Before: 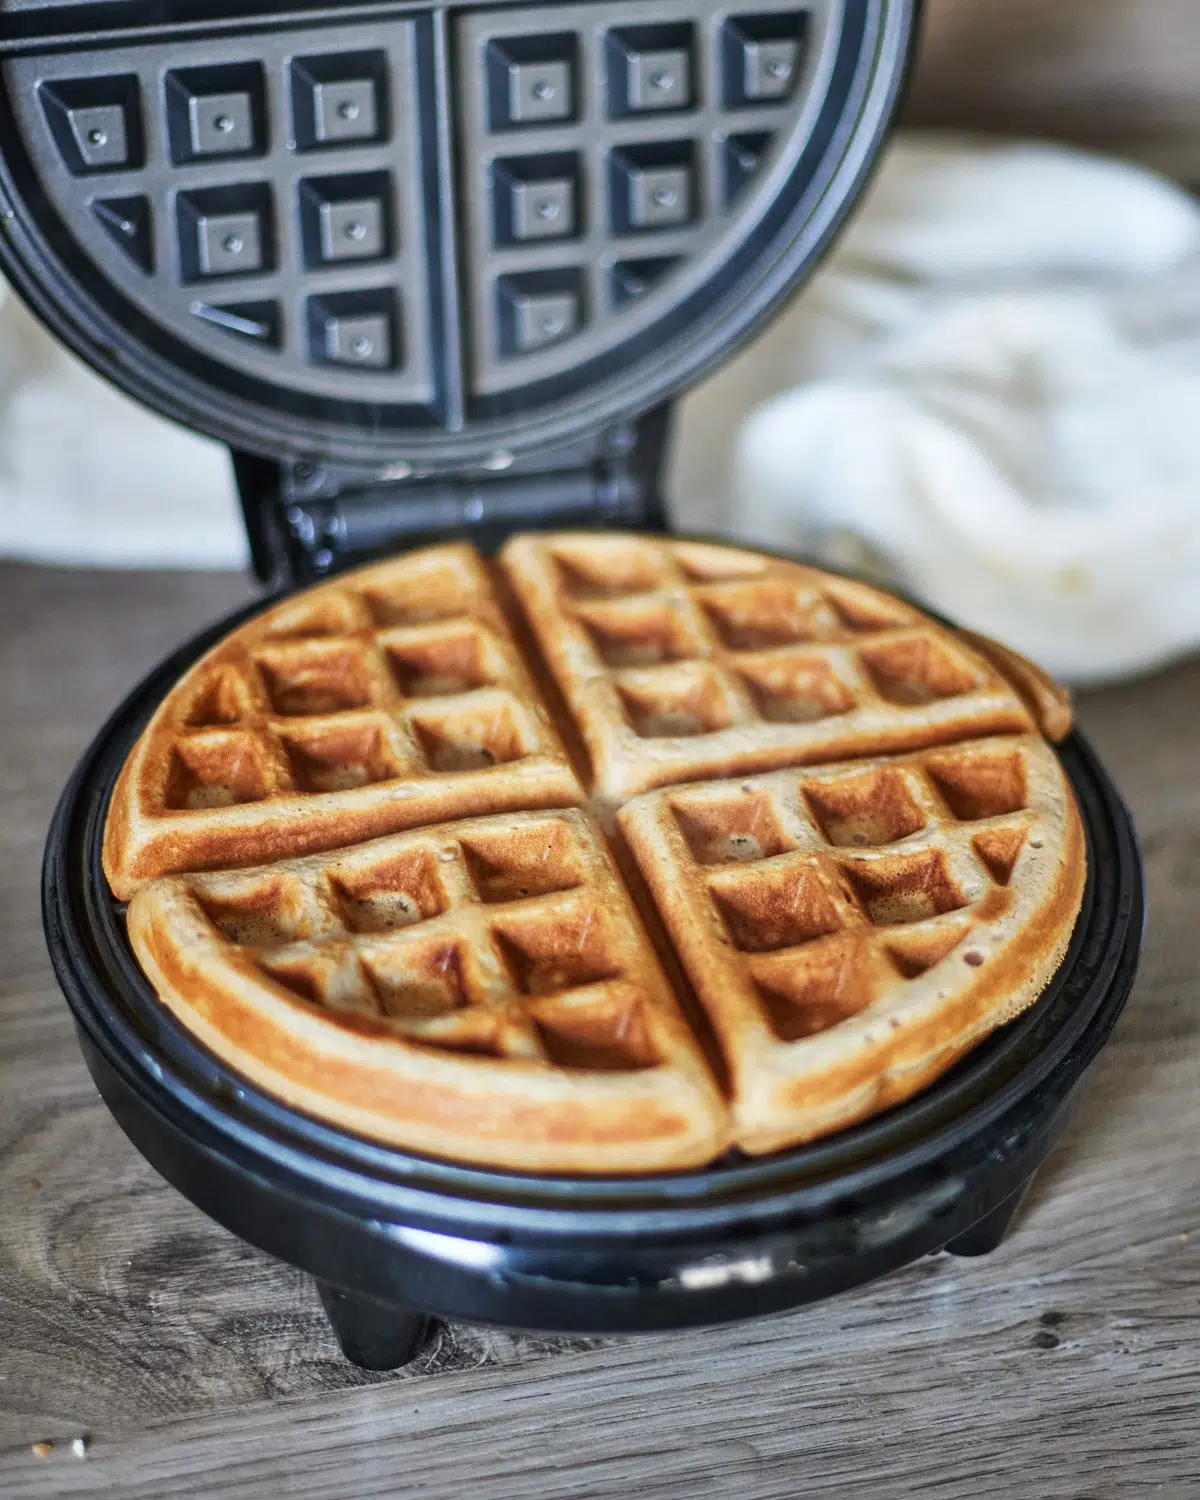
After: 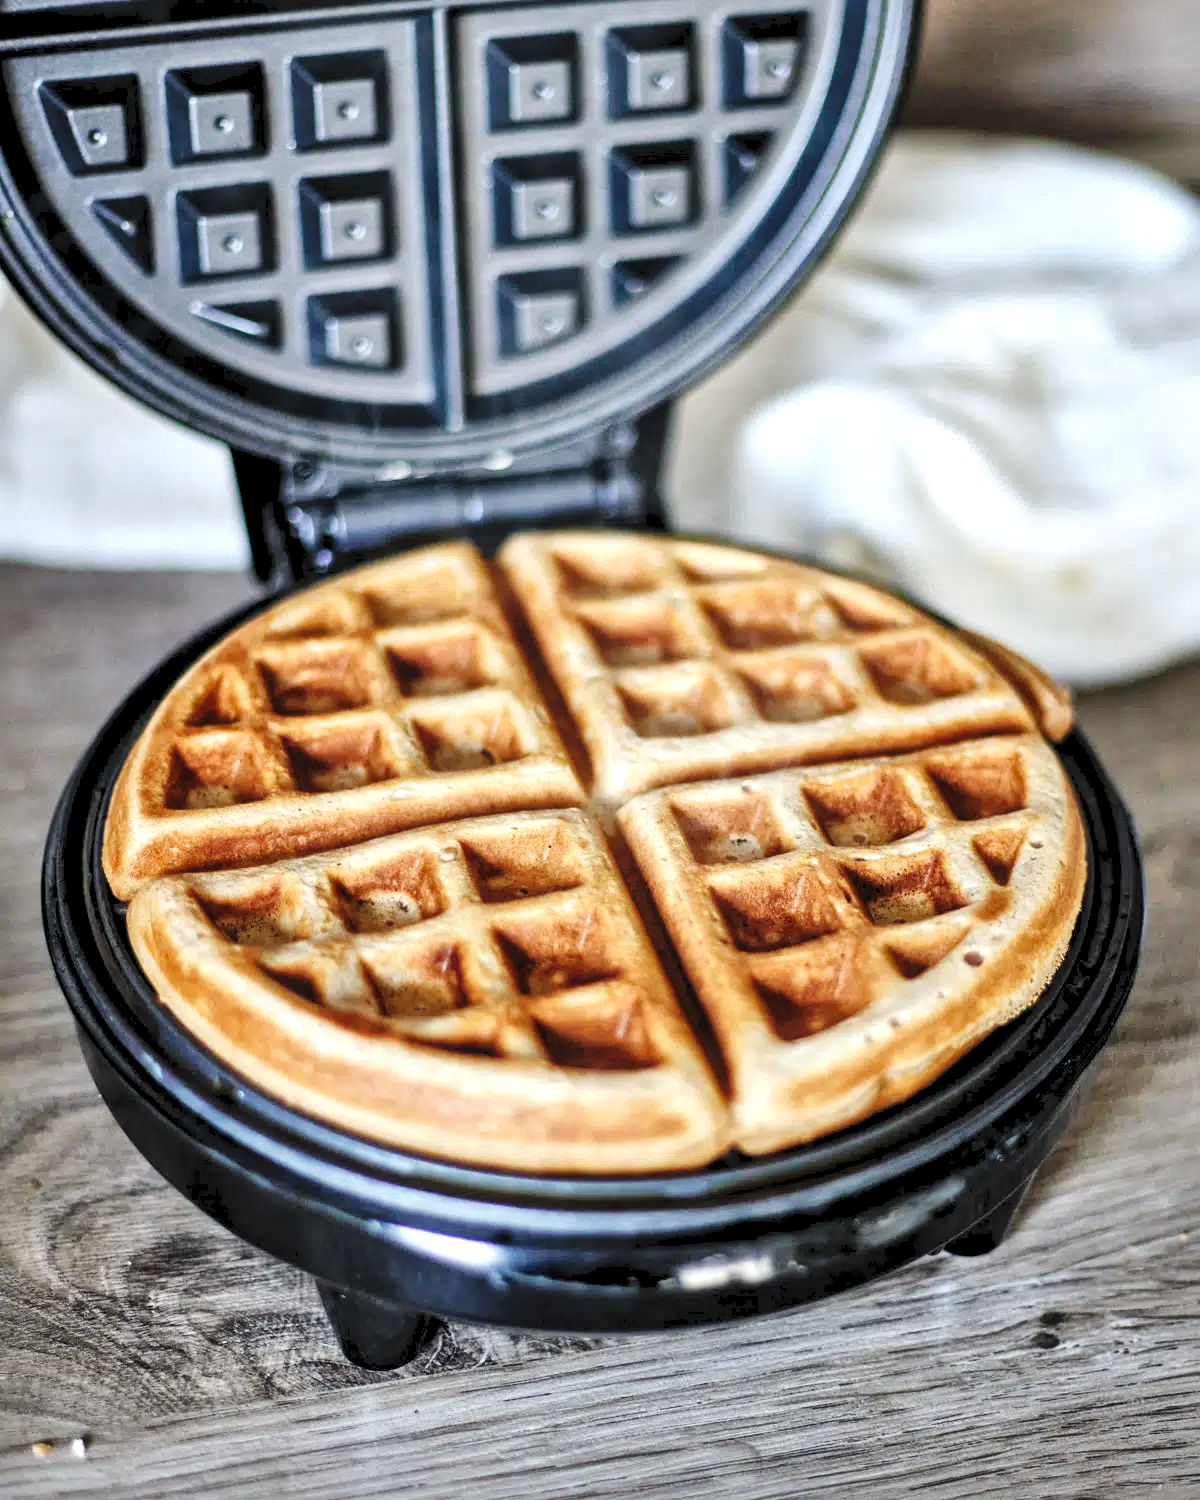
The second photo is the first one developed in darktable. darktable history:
rgb levels: levels [[0.01, 0.419, 0.839], [0, 0.5, 1], [0, 0.5, 1]]
local contrast: mode bilateral grid, contrast 20, coarseness 19, detail 163%, midtone range 0.2
tone curve: curves: ch0 [(0, 0) (0.003, 0.068) (0.011, 0.079) (0.025, 0.092) (0.044, 0.107) (0.069, 0.121) (0.1, 0.134) (0.136, 0.16) (0.177, 0.198) (0.224, 0.242) (0.277, 0.312) (0.335, 0.384) (0.399, 0.461) (0.468, 0.539) (0.543, 0.622) (0.623, 0.691) (0.709, 0.763) (0.801, 0.833) (0.898, 0.909) (1, 1)], preserve colors none
